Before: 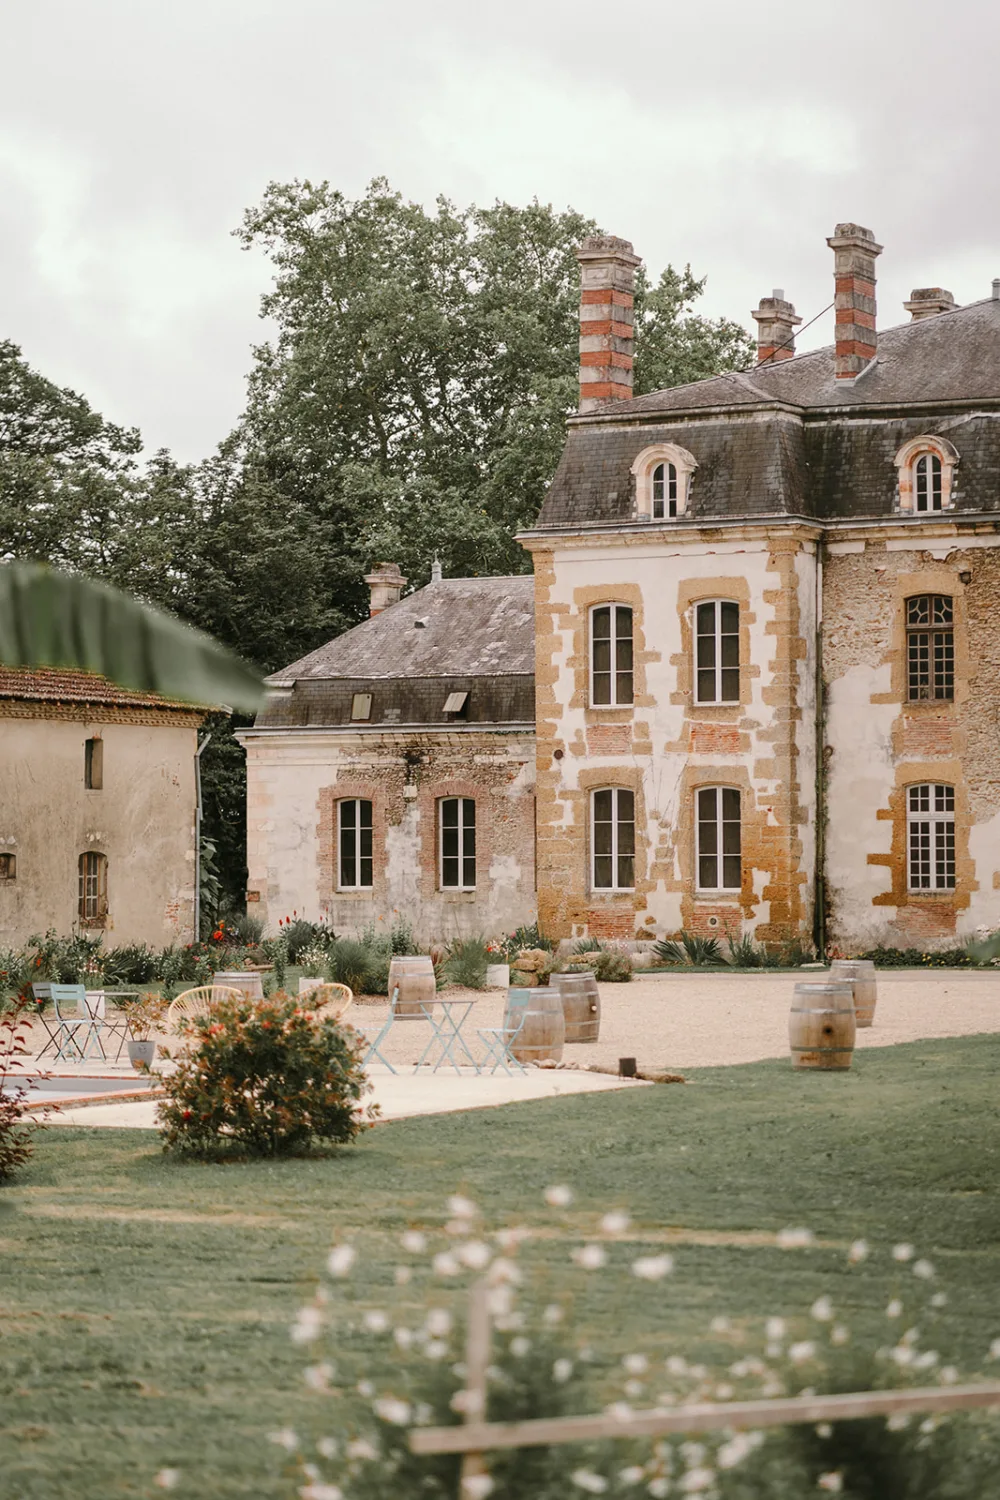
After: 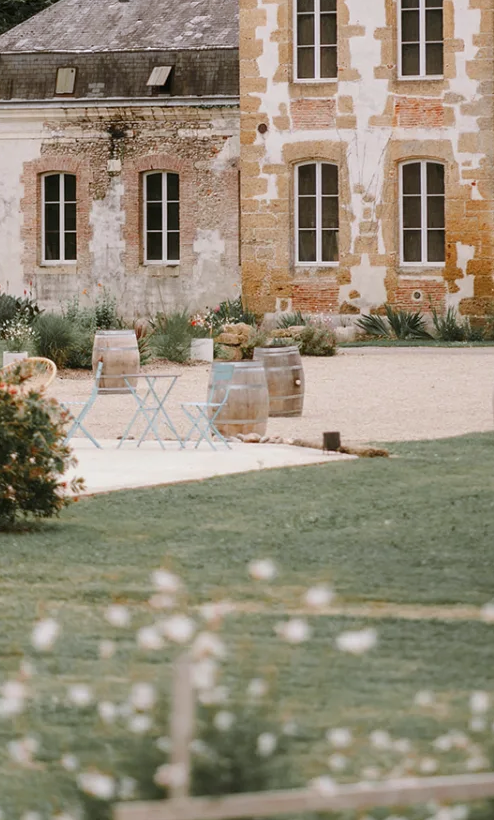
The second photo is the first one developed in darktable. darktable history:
crop: left 29.672%, top 41.786%, right 20.851%, bottom 3.487%
tone equalizer: on, module defaults
white balance: red 0.974, blue 1.044
